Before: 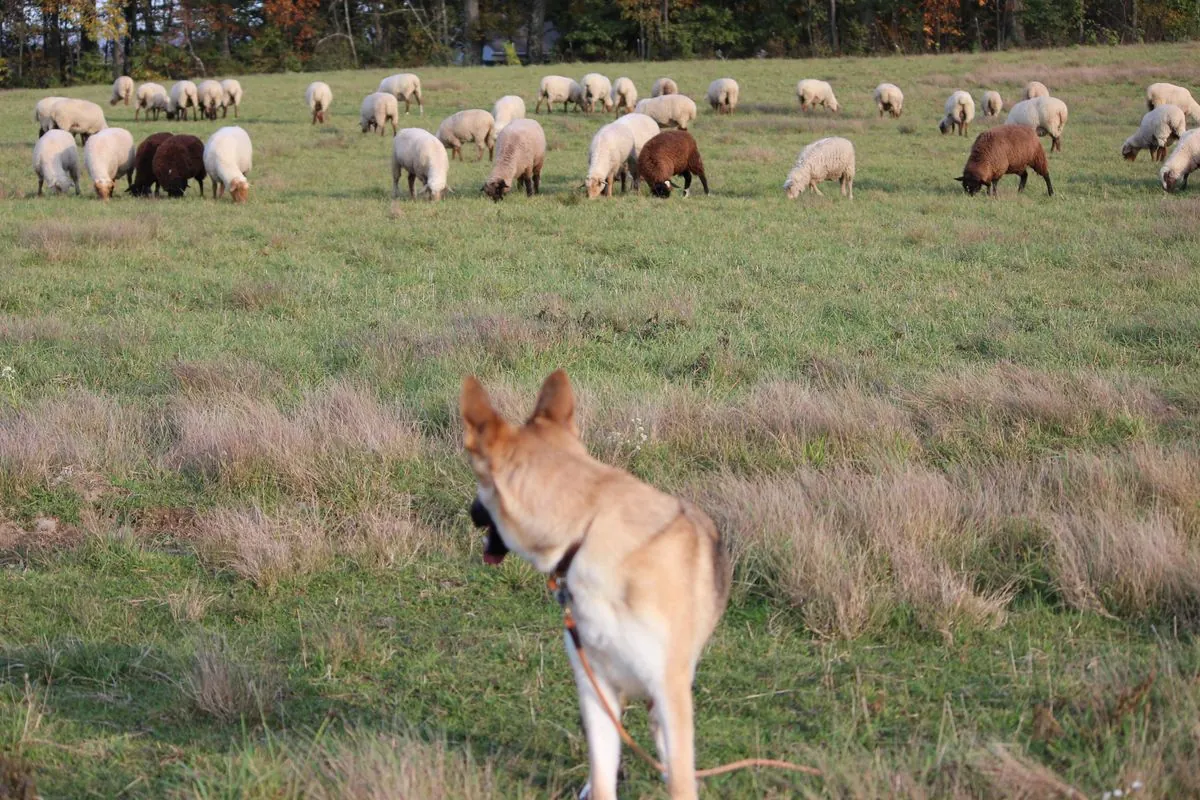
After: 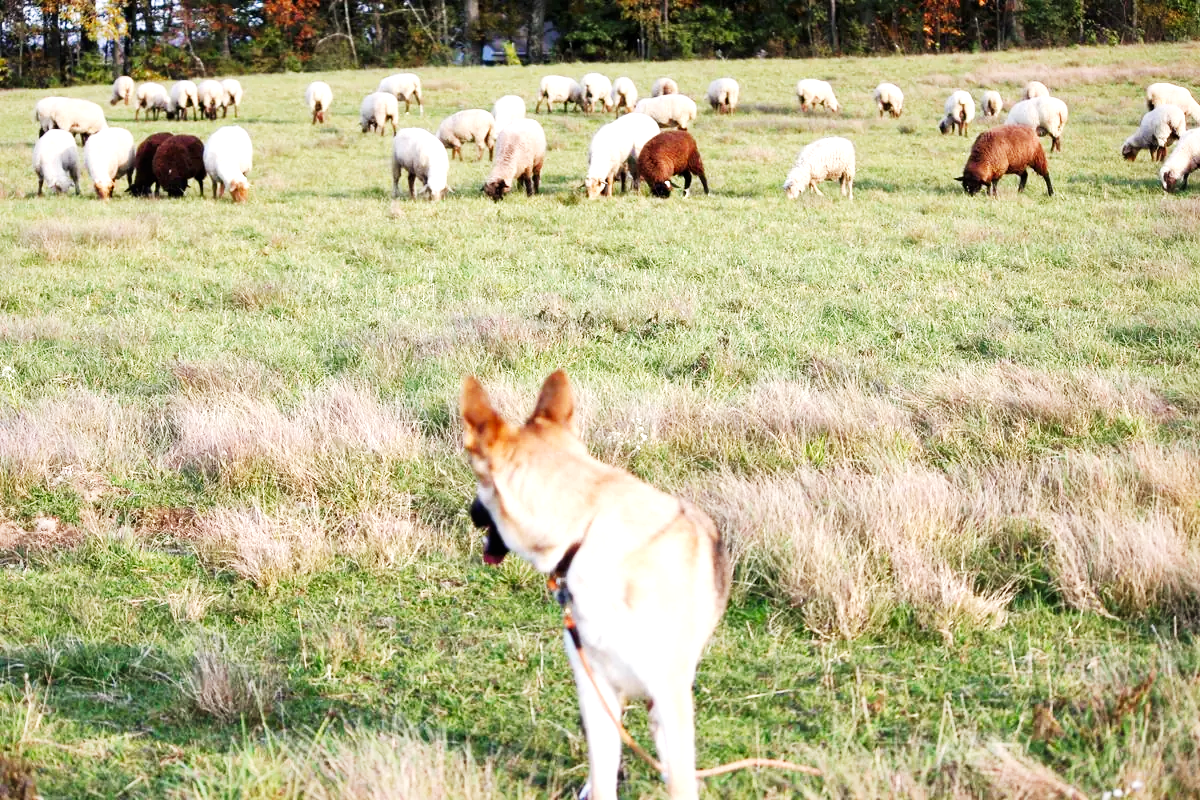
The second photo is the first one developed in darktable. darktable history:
local contrast: mode bilateral grid, contrast 20, coarseness 100, detail 150%, midtone range 0.2
base curve: curves: ch0 [(0, 0) (0.007, 0.004) (0.027, 0.03) (0.046, 0.07) (0.207, 0.54) (0.442, 0.872) (0.673, 0.972) (1, 1)], preserve colors none
